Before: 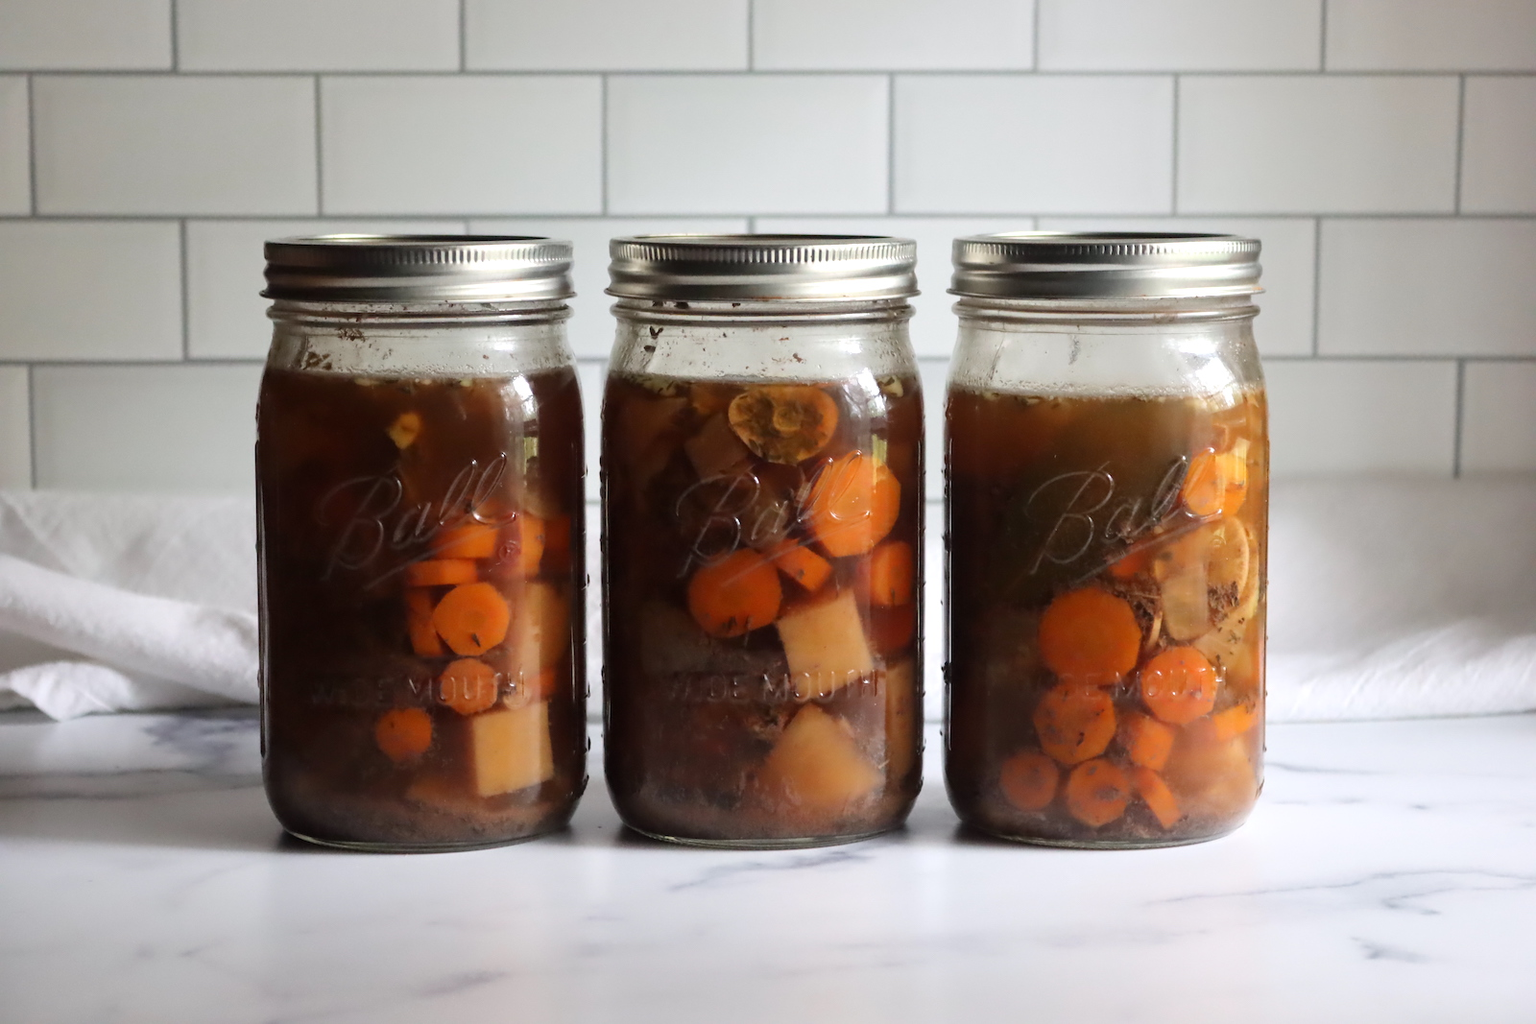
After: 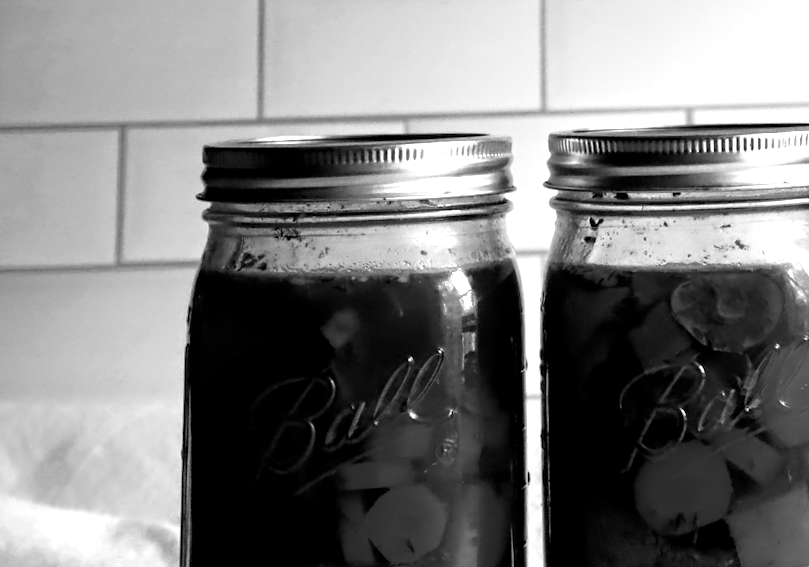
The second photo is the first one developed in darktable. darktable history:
contrast equalizer: octaves 7, y [[0.509, 0.514, 0.523, 0.542, 0.578, 0.603], [0.5 ×6], [0.509, 0.514, 0.523, 0.542, 0.578, 0.603], [0.001, 0.002, 0.003, 0.005, 0.01, 0.013], [0.001, 0.002, 0.003, 0.005, 0.01, 0.013]]
color zones: curves: ch0 [(0.002, 0.589) (0.107, 0.484) (0.146, 0.249) (0.217, 0.352) (0.309, 0.525) (0.39, 0.404) (0.455, 0.169) (0.597, 0.055) (0.724, 0.212) (0.775, 0.691) (0.869, 0.571) (1, 0.587)]; ch1 [(0, 0) (0.143, 0) (0.286, 0) (0.429, 0) (0.571, 0) (0.714, 0) (0.857, 0)]
crop and rotate: left 3.047%, top 7.509%, right 42.236%, bottom 37.598%
rotate and perspective: rotation -1.68°, lens shift (vertical) -0.146, crop left 0.049, crop right 0.912, crop top 0.032, crop bottom 0.96
tone equalizer: on, module defaults
white balance: red 0.98, blue 1.034
color balance rgb: shadows lift › luminance -21.66%, shadows lift › chroma 8.98%, shadows lift › hue 283.37°, power › chroma 1.55%, power › hue 25.59°, highlights gain › luminance 6.08%, highlights gain › chroma 2.55%, highlights gain › hue 90°, global offset › luminance -0.87%, perceptual saturation grading › global saturation 27.49%, perceptual saturation grading › highlights -28.39%, perceptual saturation grading › mid-tones 15.22%, perceptual saturation grading › shadows 33.98%, perceptual brilliance grading › highlights 10%, perceptual brilliance grading › mid-tones 5%
